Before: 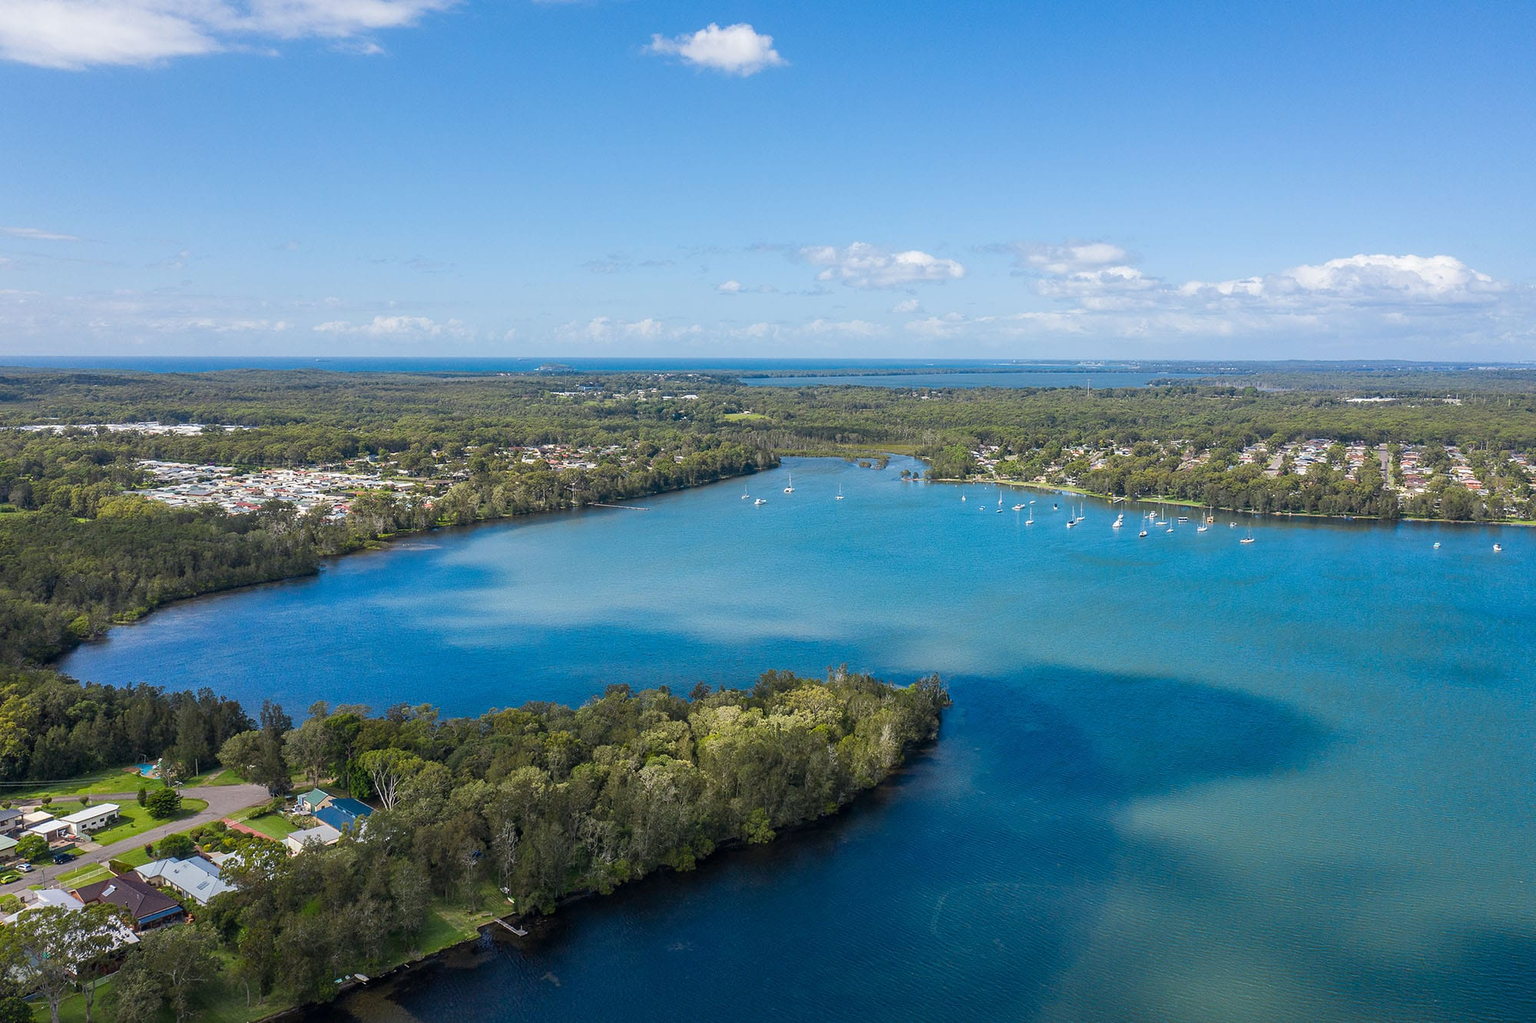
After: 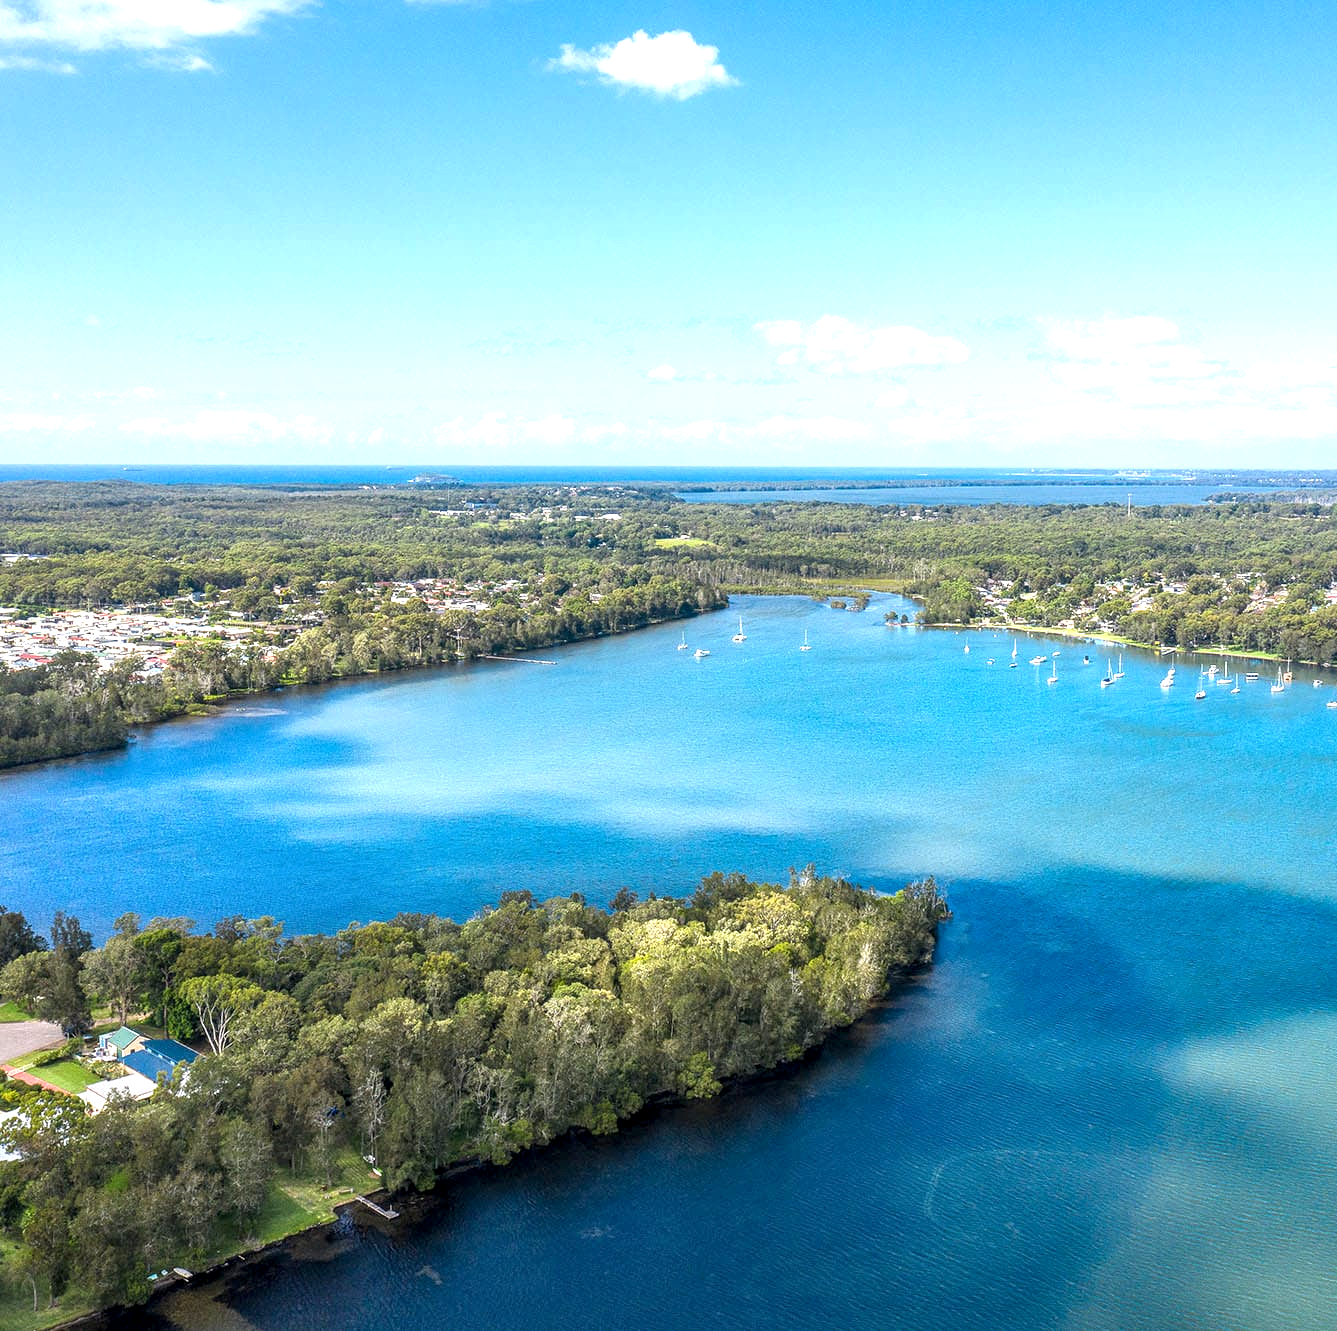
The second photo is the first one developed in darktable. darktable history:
local contrast: detail 130%
crop and rotate: left 14.432%, right 18.692%
exposure: exposure 1 EV, compensate exposure bias true, compensate highlight preservation false
